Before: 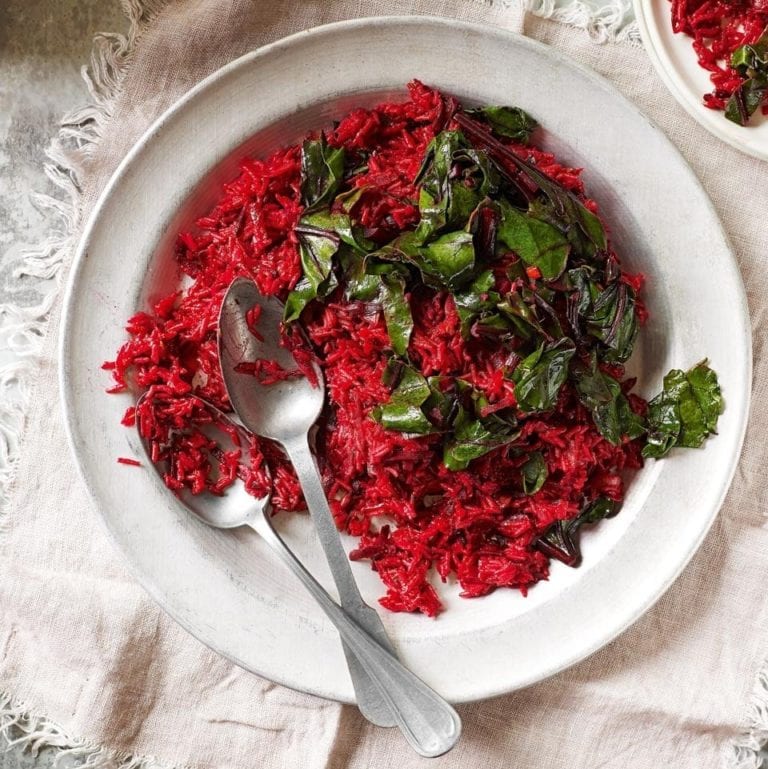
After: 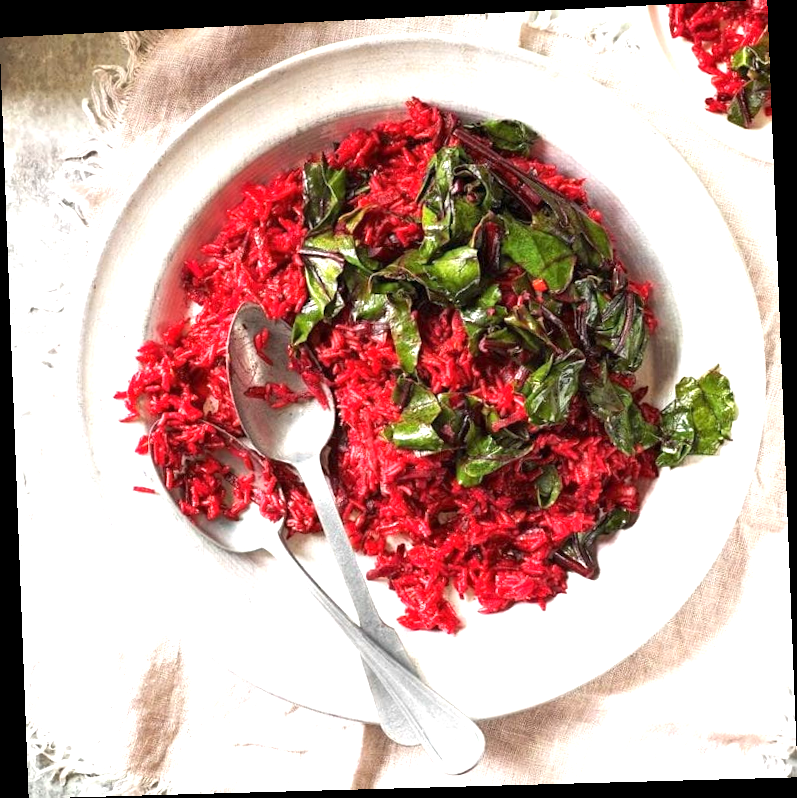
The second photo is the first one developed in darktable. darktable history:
exposure: exposure 1.137 EV, compensate highlight preservation false
rotate and perspective: rotation -2.22°, lens shift (horizontal) -0.022, automatic cropping off
